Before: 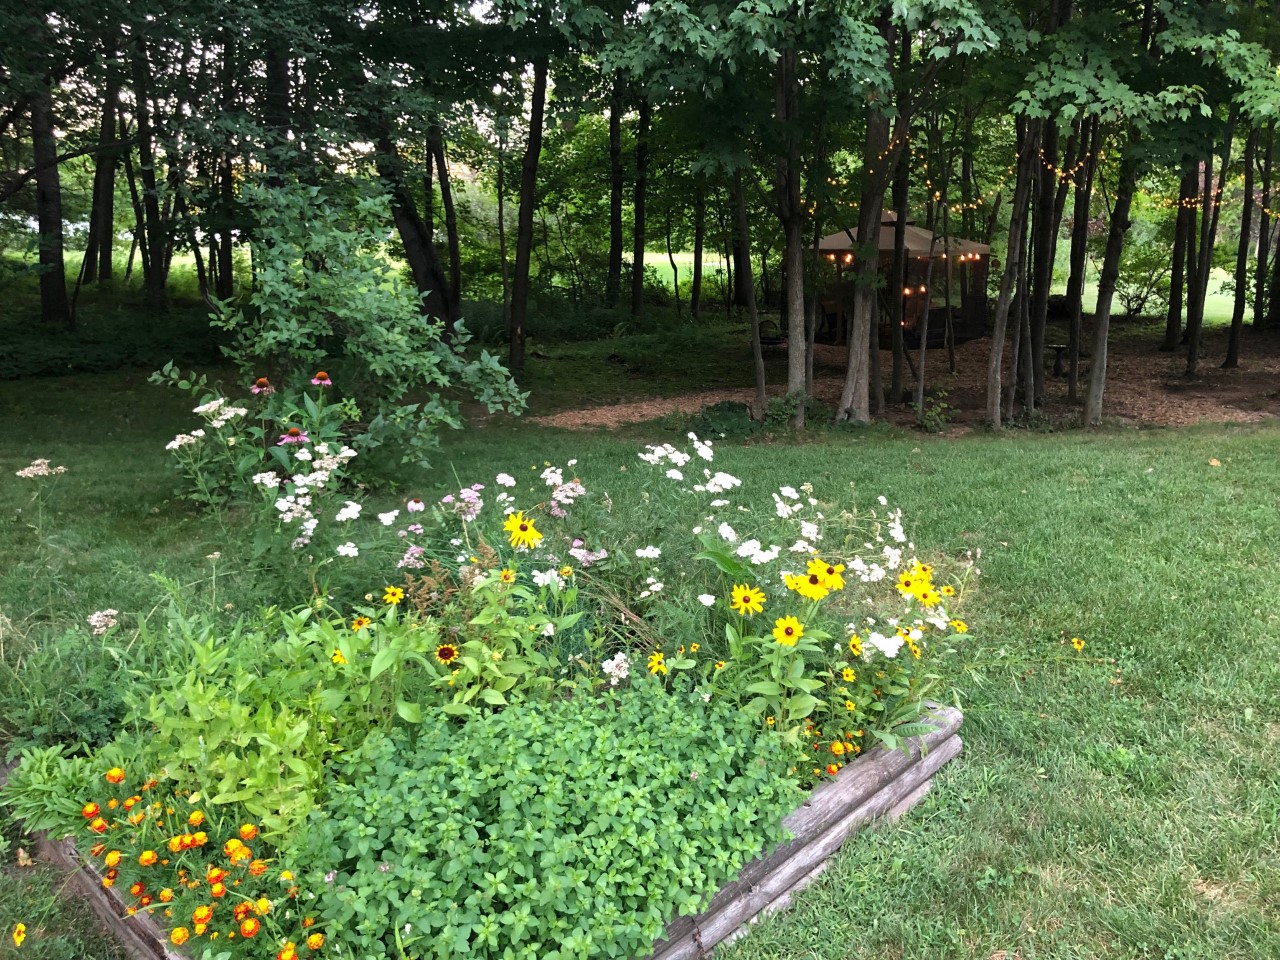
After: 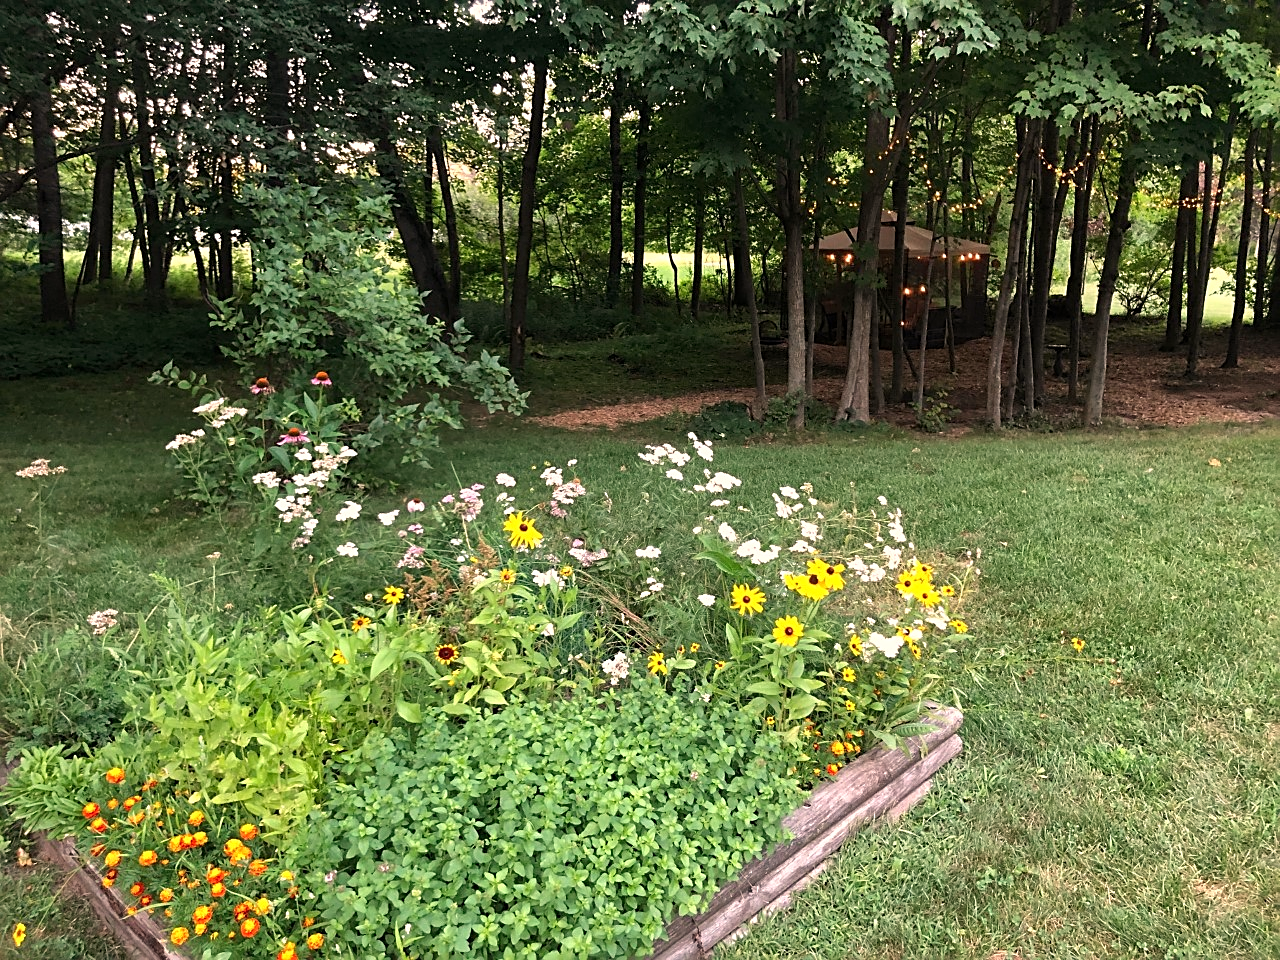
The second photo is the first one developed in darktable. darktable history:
white balance: red 1.127, blue 0.943
sharpen: on, module defaults
